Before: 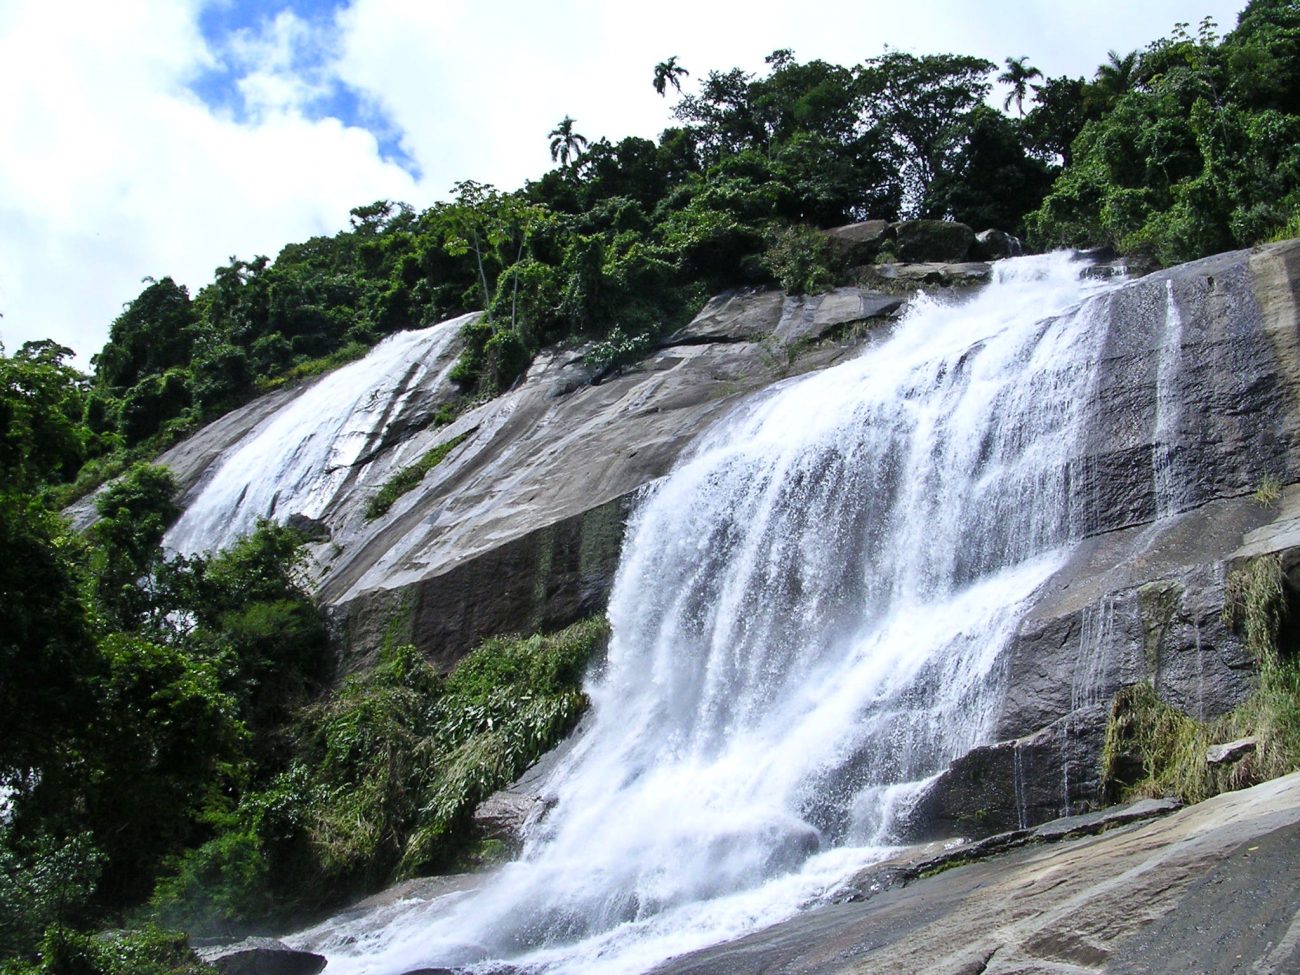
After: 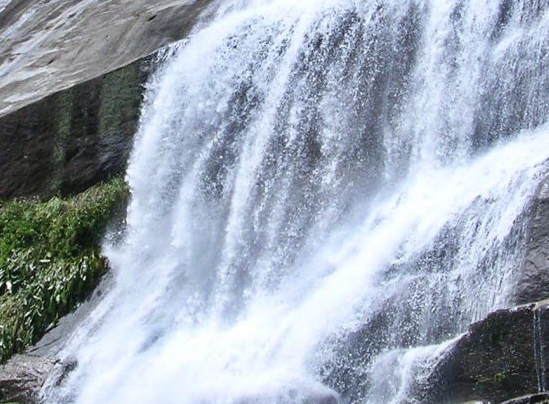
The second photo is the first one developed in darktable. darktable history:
crop: left 37.016%, top 44.881%, right 20.723%, bottom 13.614%
